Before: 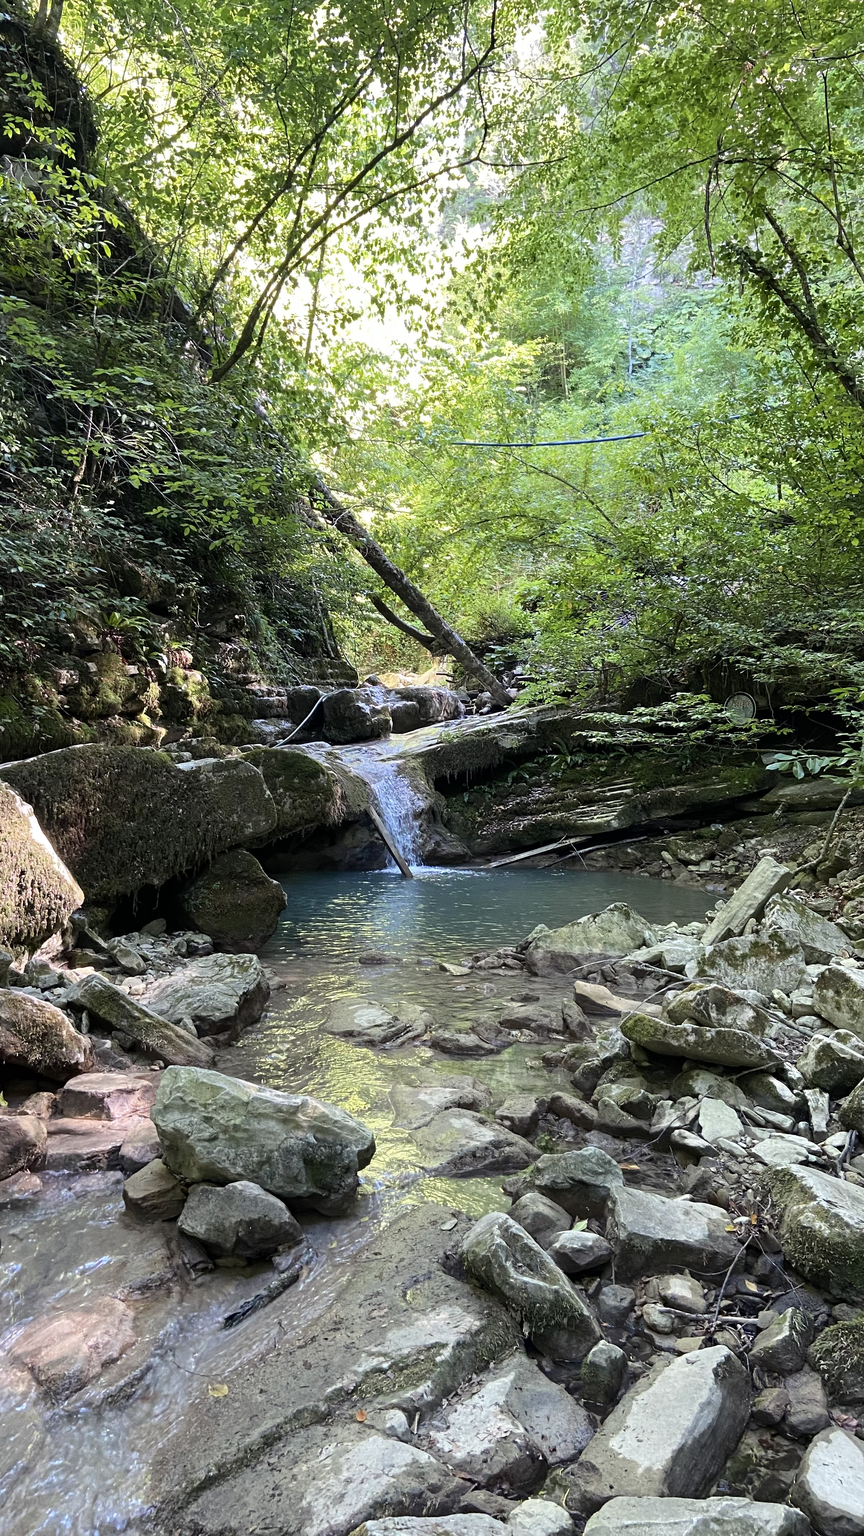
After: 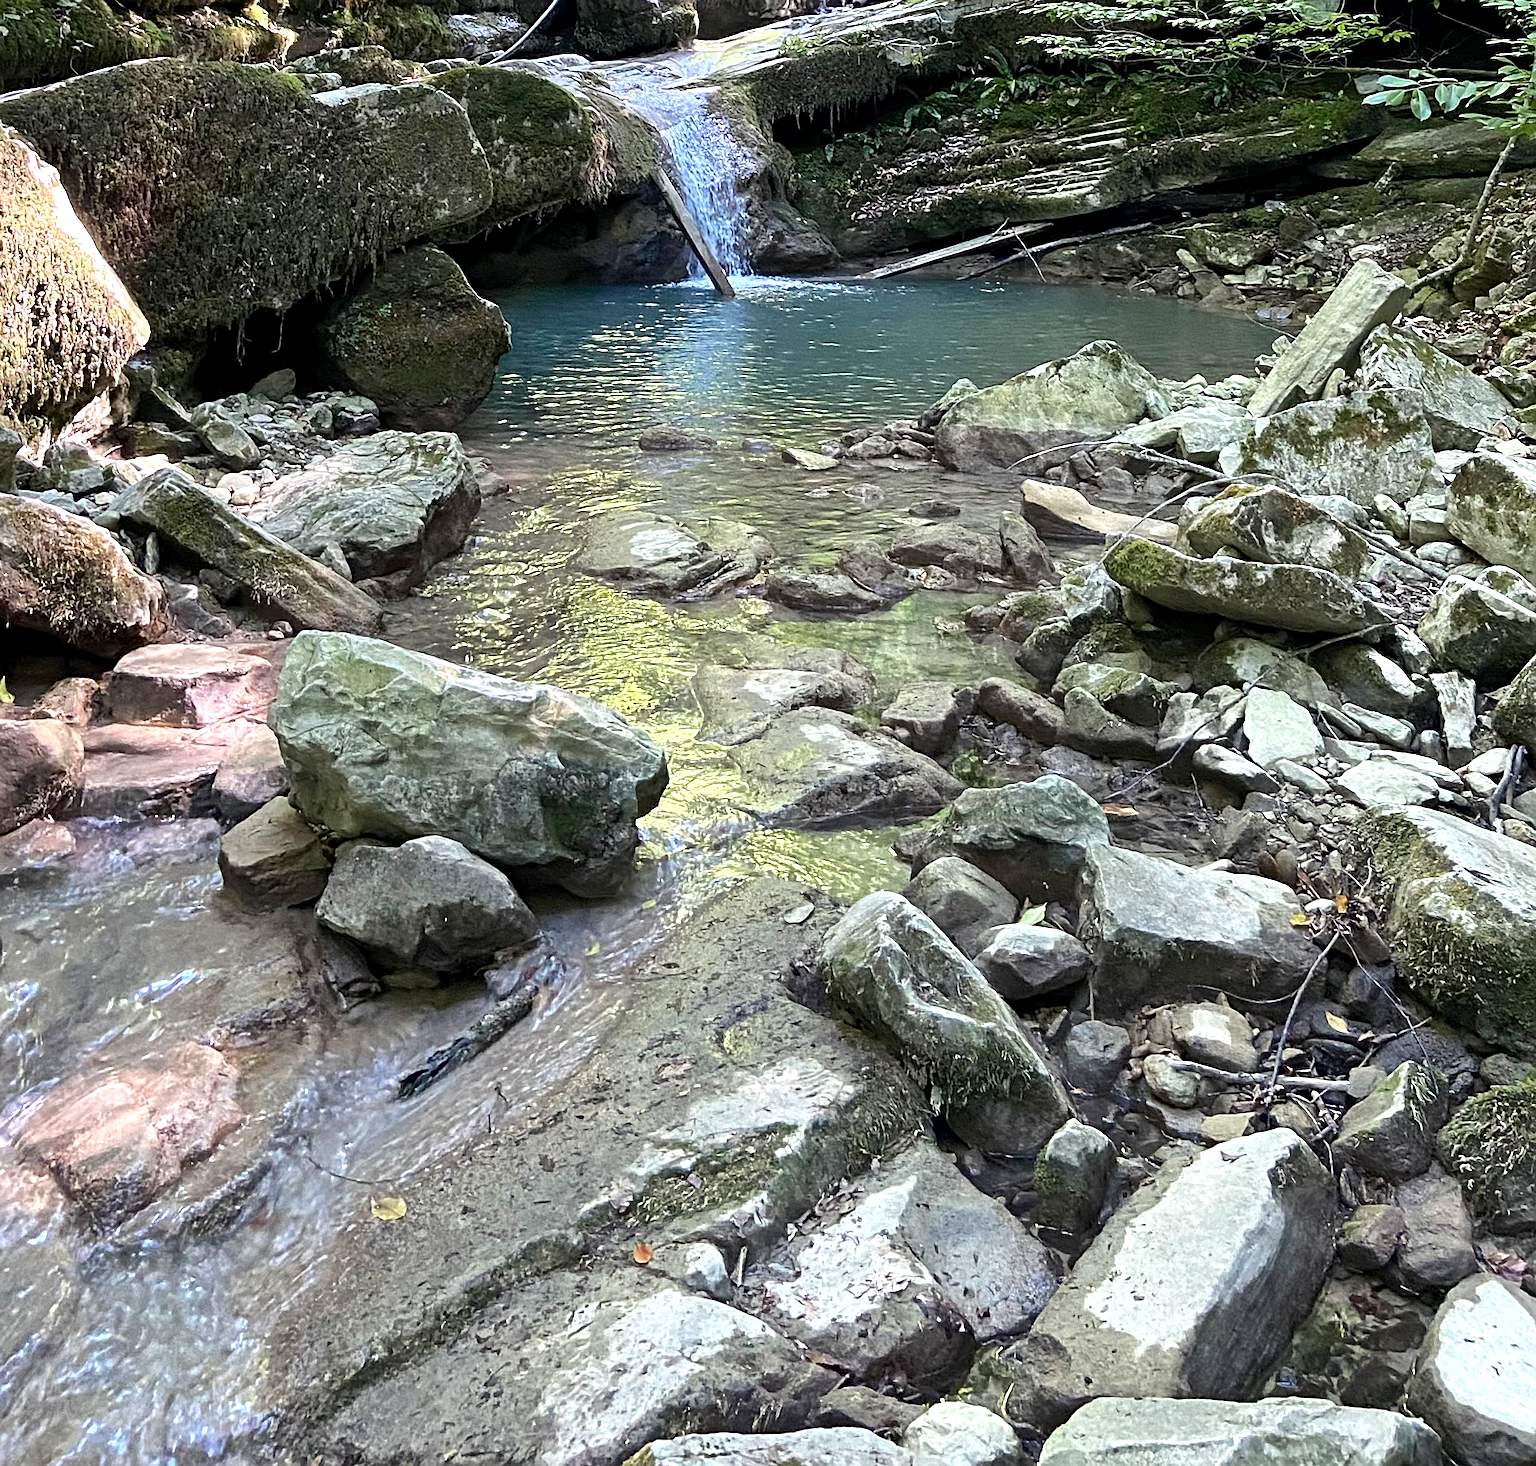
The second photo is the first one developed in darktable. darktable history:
exposure: black level correction 0.001, exposure 0.499 EV, compensate exposure bias true, compensate highlight preservation false
crop and rotate: top 46.318%, right 0.085%
shadows and highlights: shadows 43.87, white point adjustment -1.45, soften with gaussian
sharpen: on, module defaults
